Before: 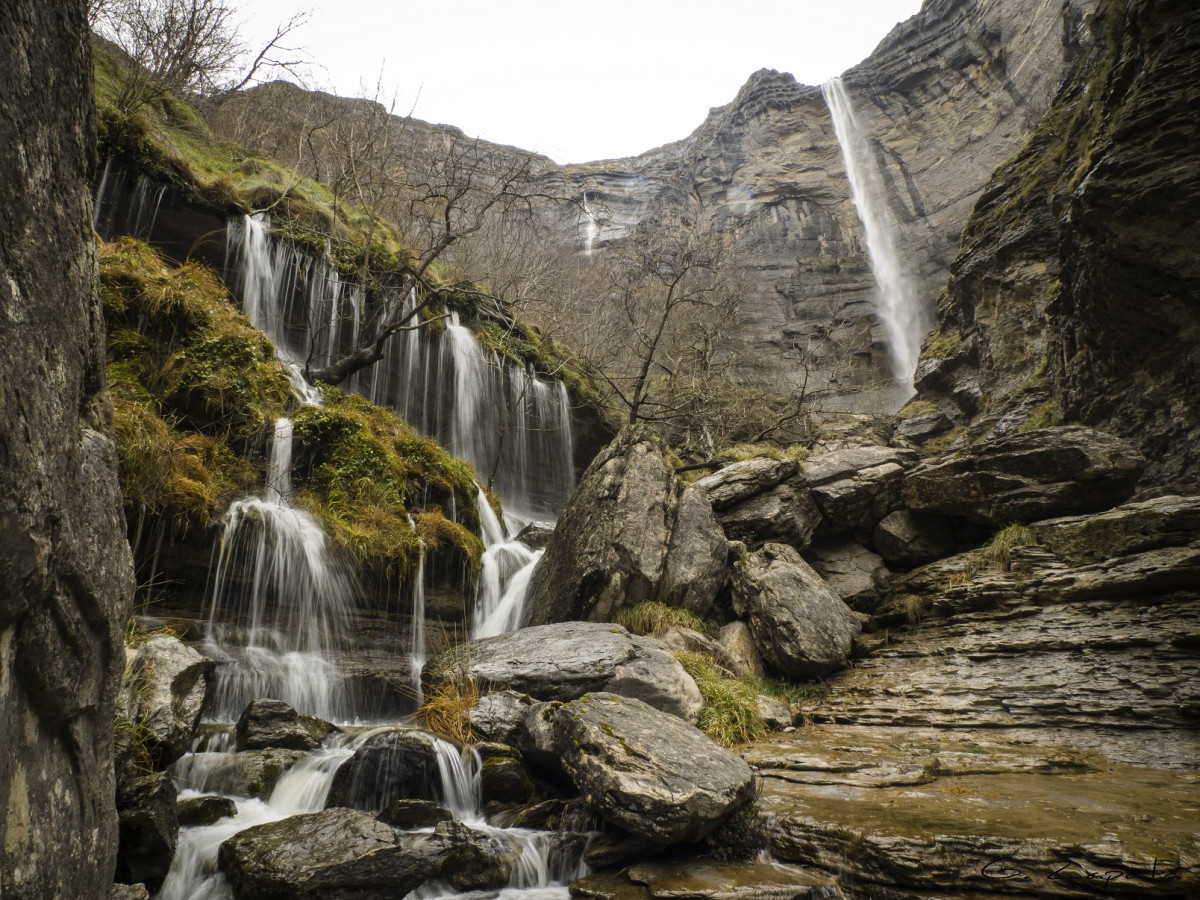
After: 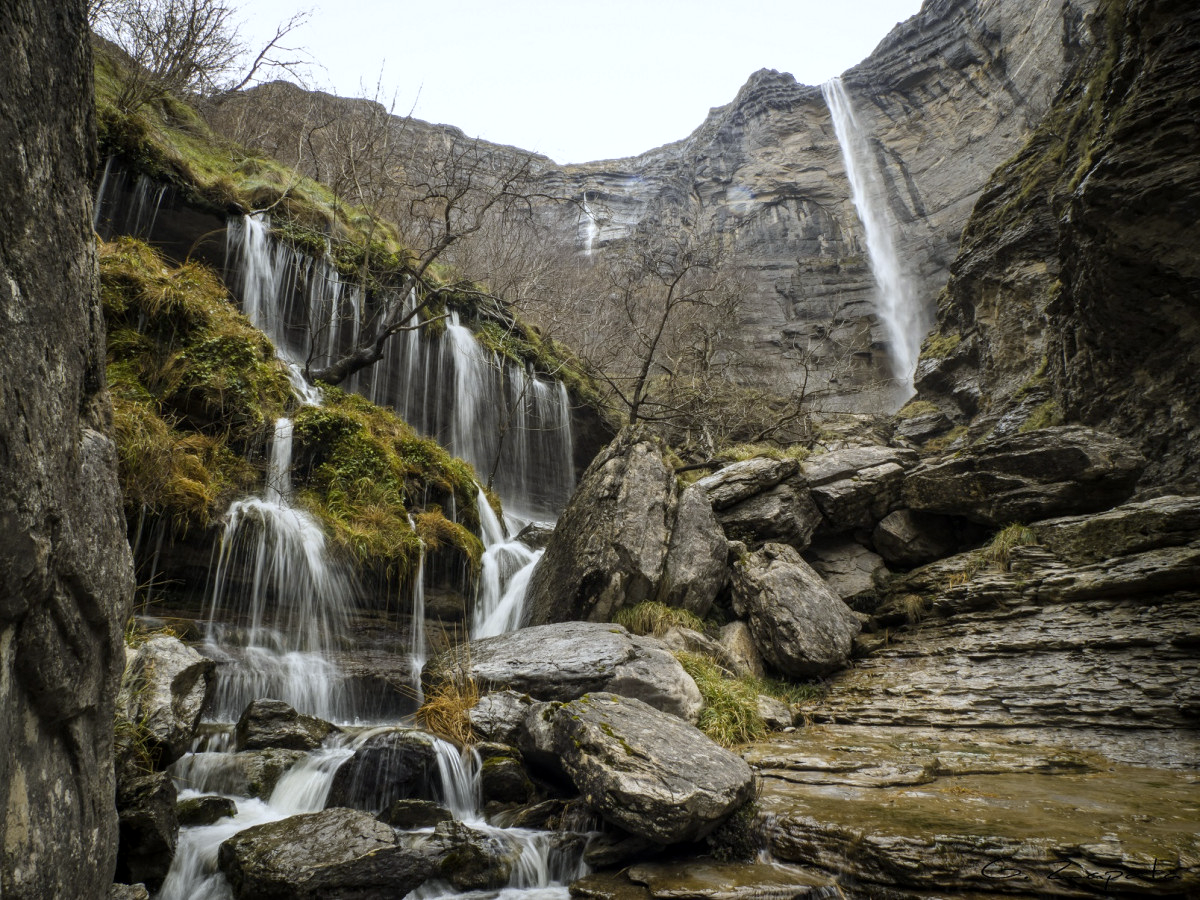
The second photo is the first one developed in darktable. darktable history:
local contrast: highlights 100%, shadows 100%, detail 120%, midtone range 0.2
white balance: red 0.967, blue 1.049
